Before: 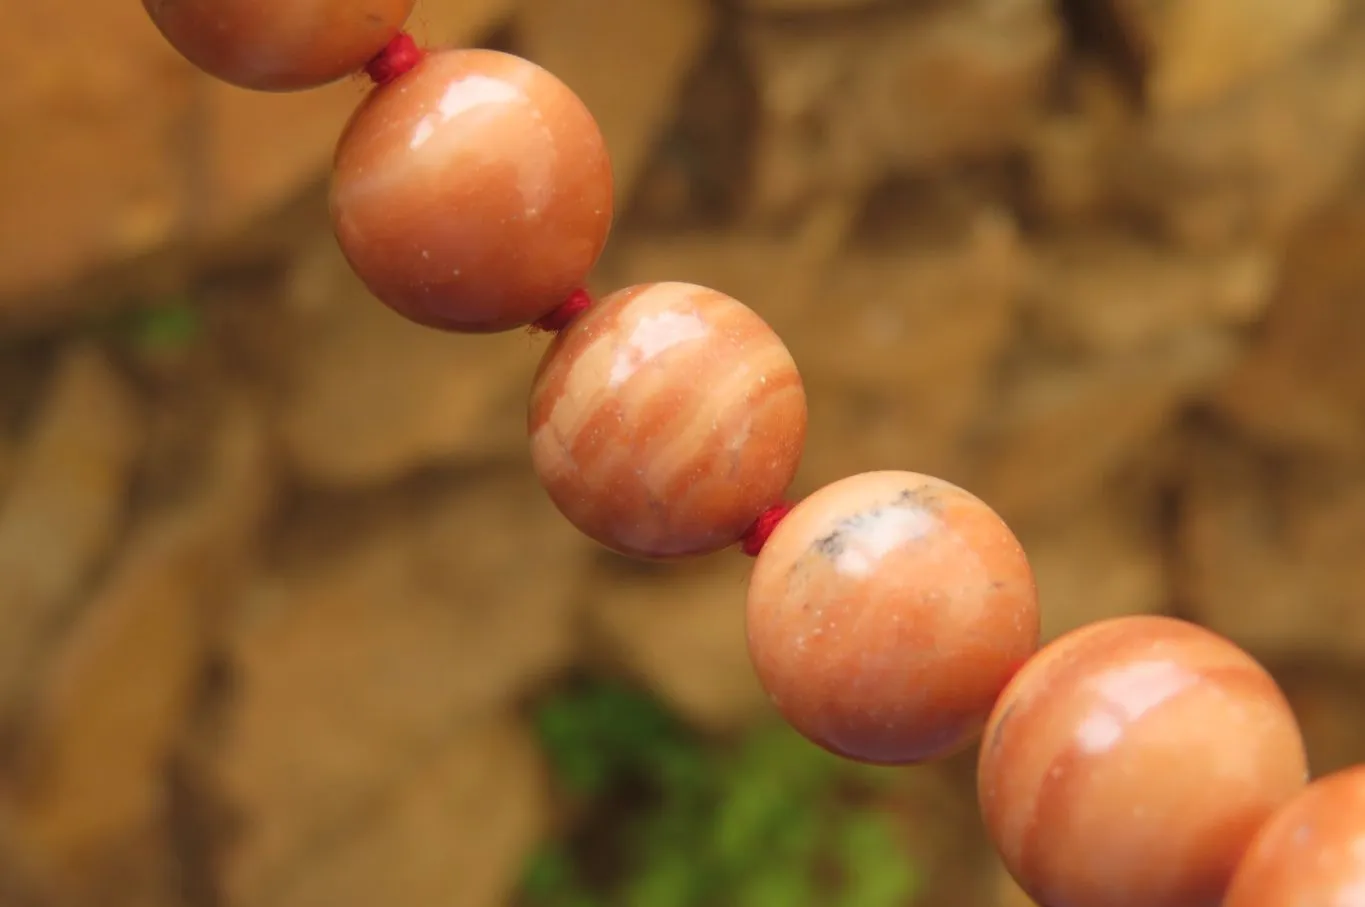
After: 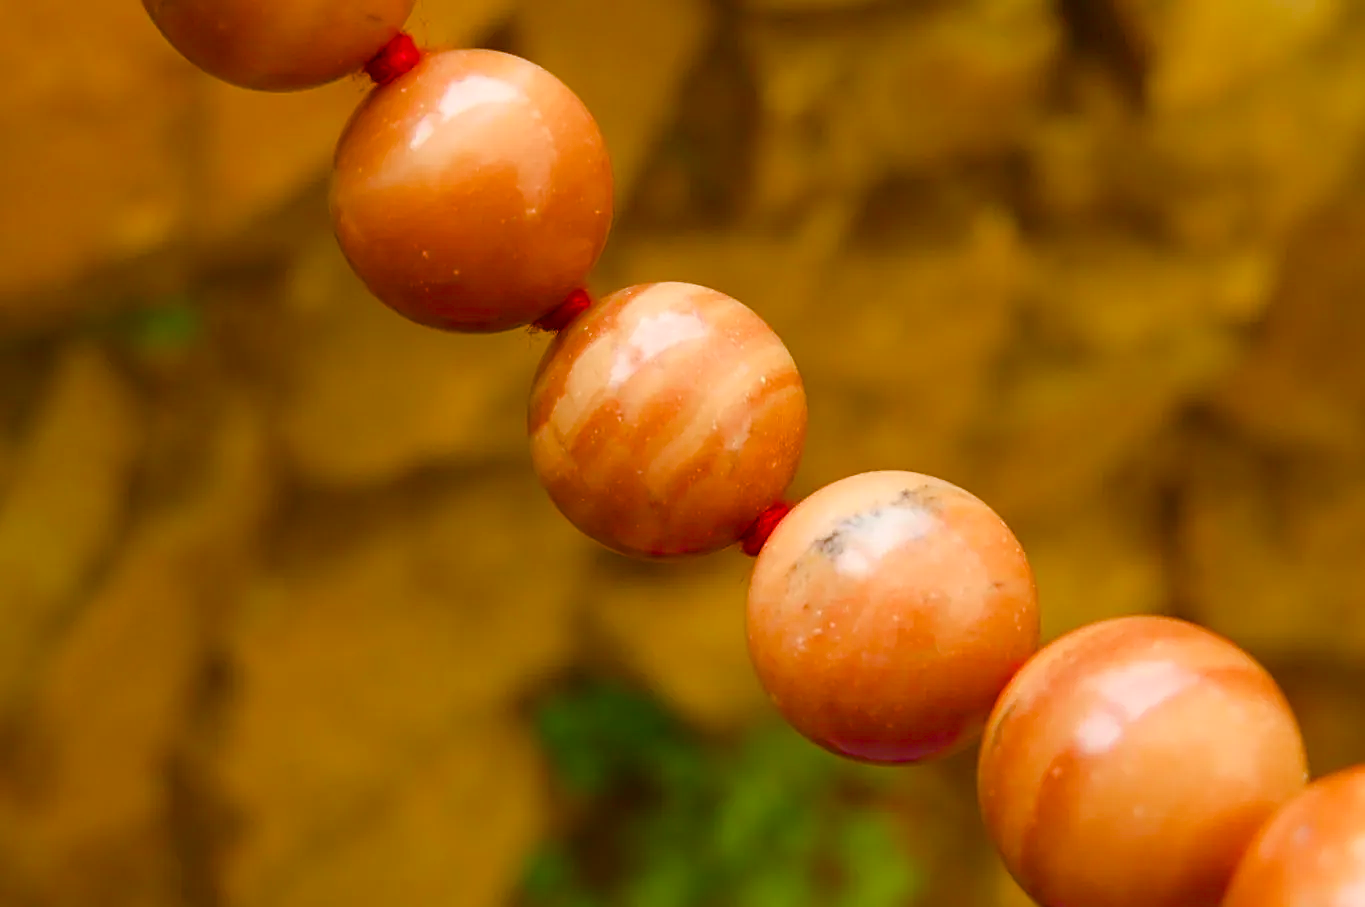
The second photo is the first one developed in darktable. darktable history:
color balance rgb: perceptual saturation grading › global saturation 24.74%, perceptual saturation grading › highlights -51.22%, perceptual saturation grading › mid-tones 19.16%, perceptual saturation grading › shadows 60.98%, global vibrance 50%
sharpen: on, module defaults
